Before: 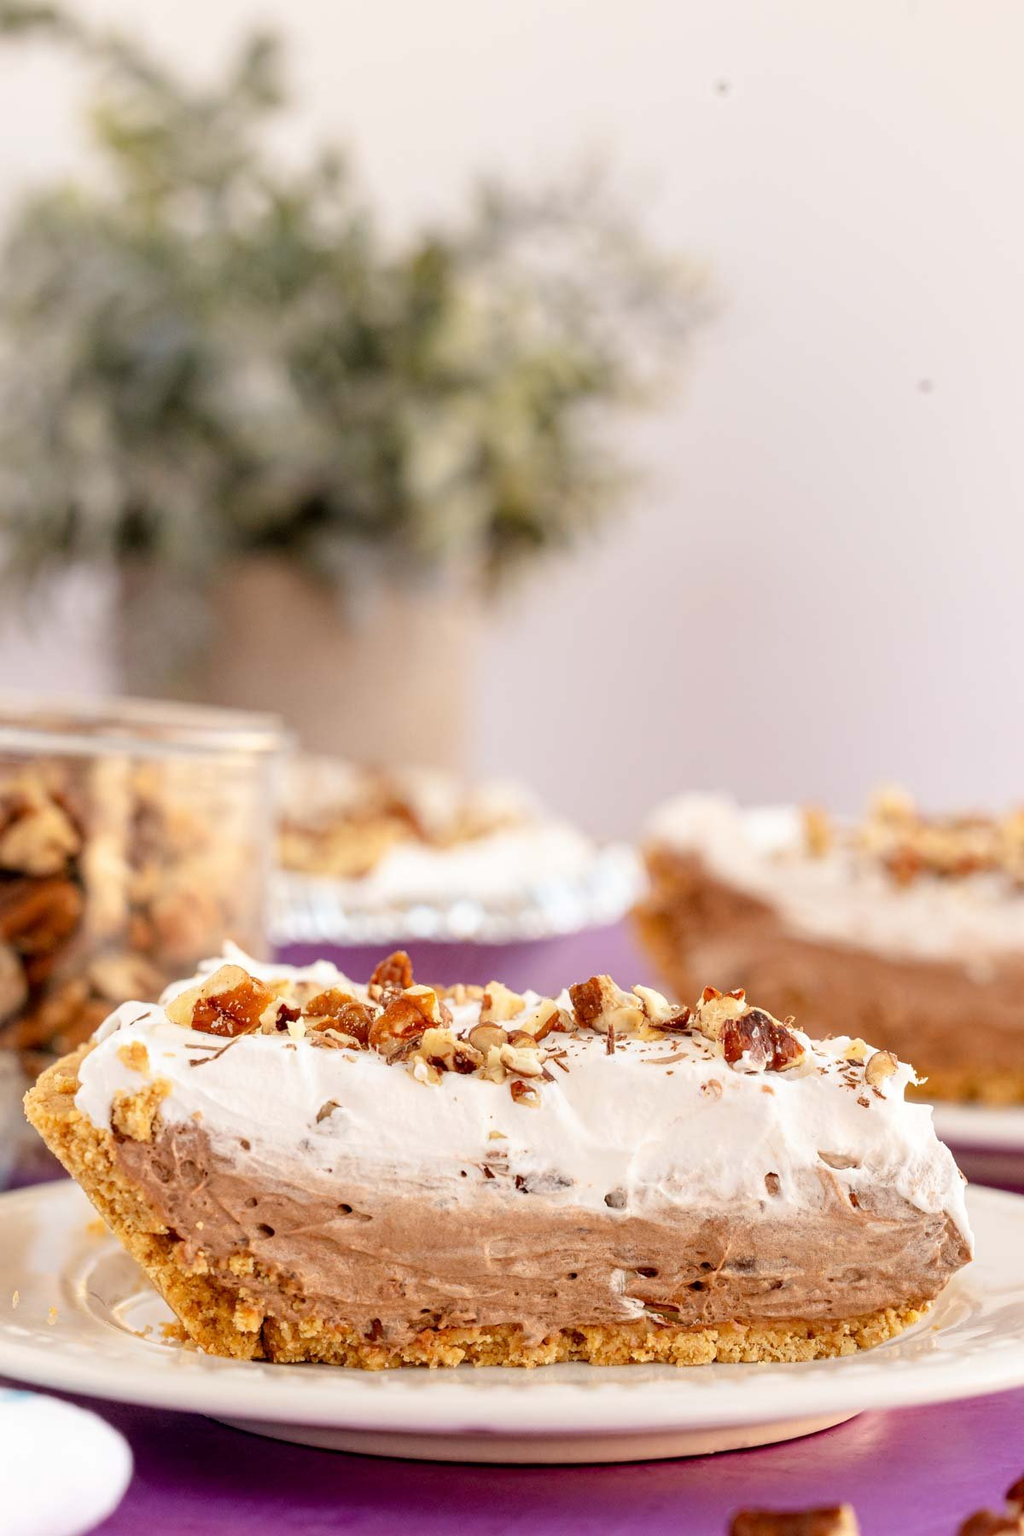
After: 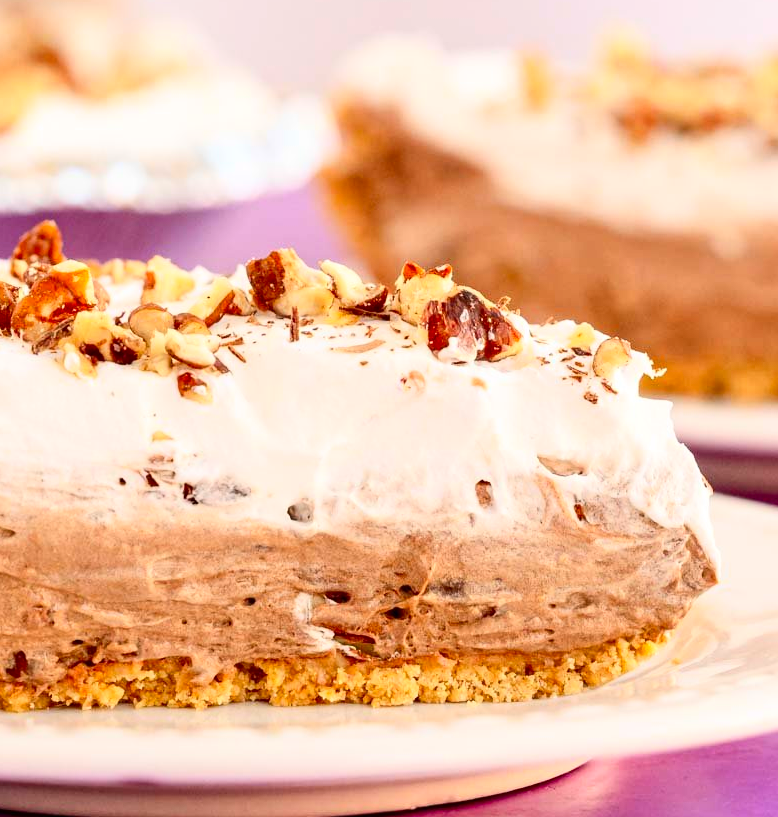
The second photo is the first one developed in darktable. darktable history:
contrast brightness saturation: contrast 0.231, brightness 0.105, saturation 0.291
crop and rotate: left 35.136%, top 49.677%, bottom 4.912%
